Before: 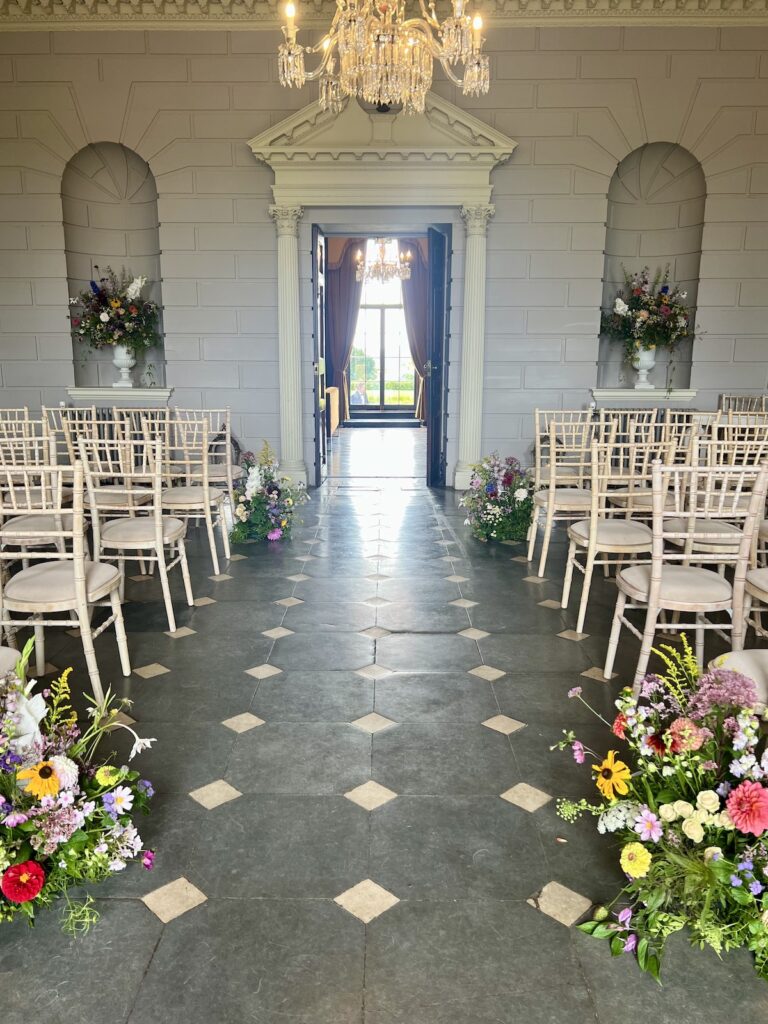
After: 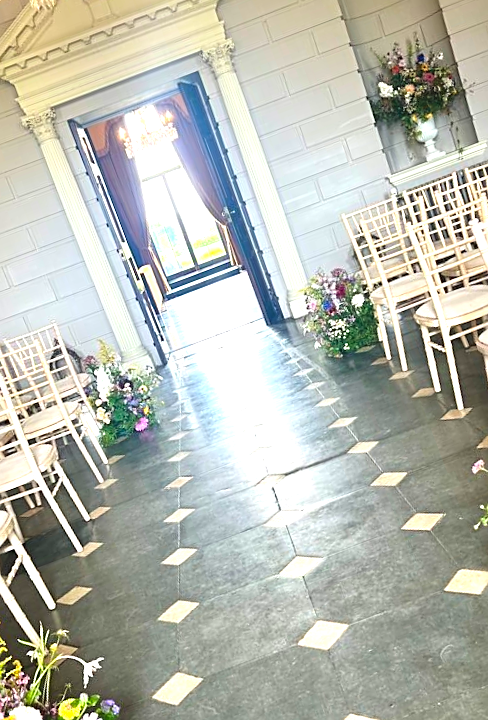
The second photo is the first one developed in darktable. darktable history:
exposure: black level correction -0.005, exposure 1.007 EV, compensate exposure bias true, compensate highlight preservation false
crop and rotate: angle 20.59°, left 6.954%, right 3.691%, bottom 1.123%
contrast brightness saturation: saturation 0.124
sharpen: on, module defaults
